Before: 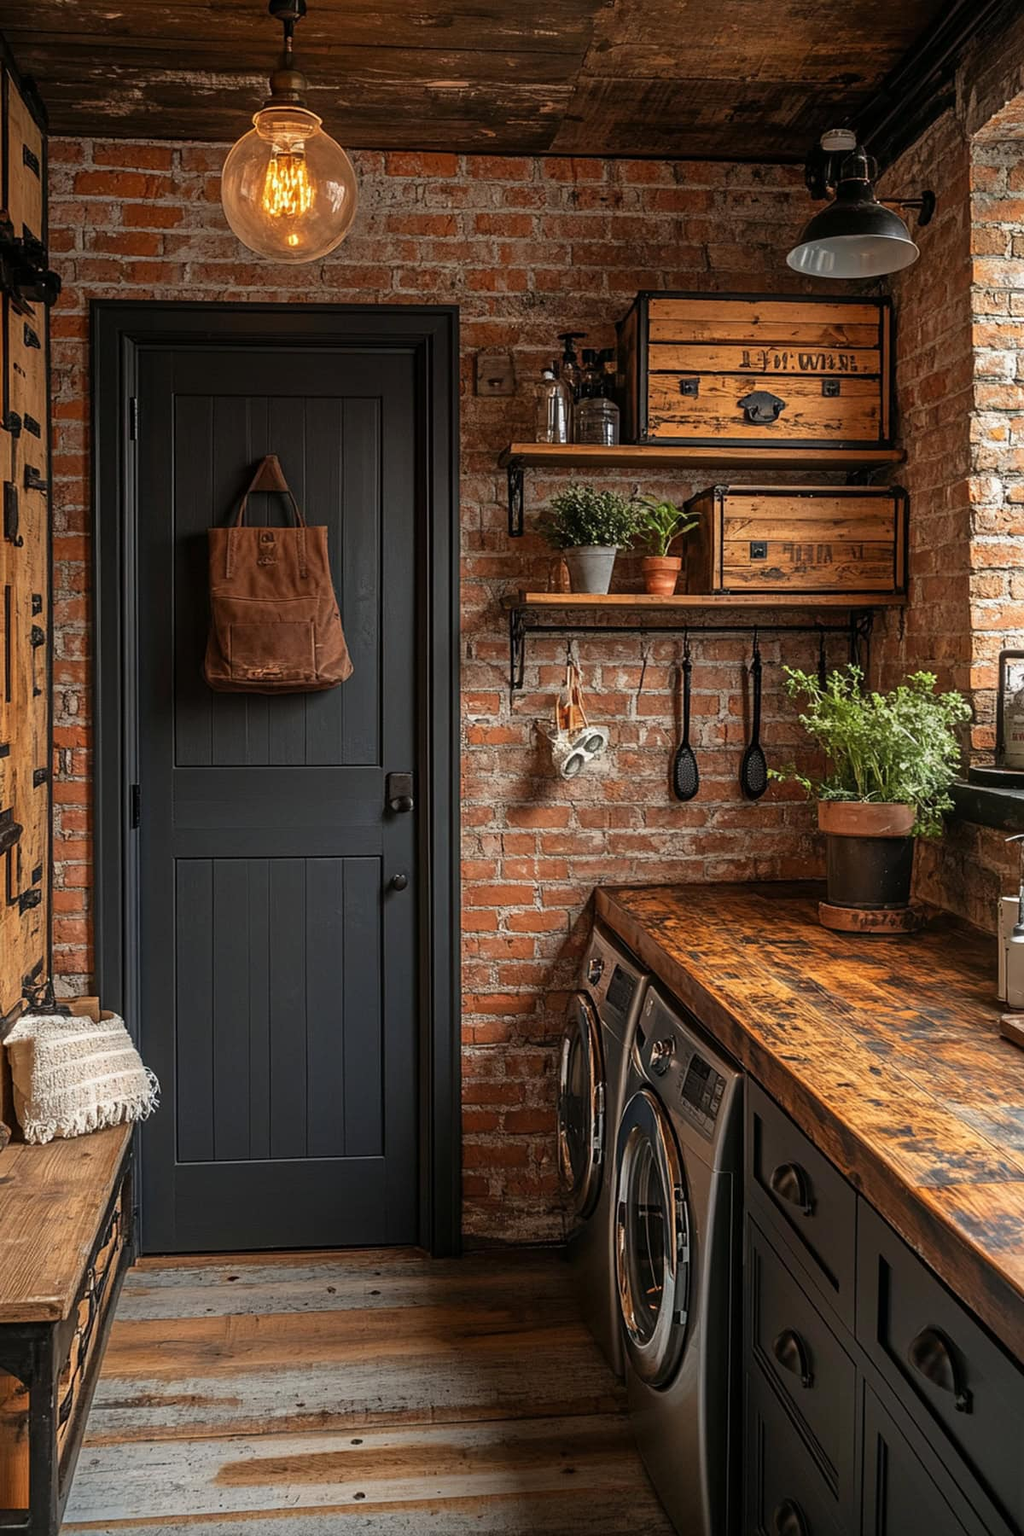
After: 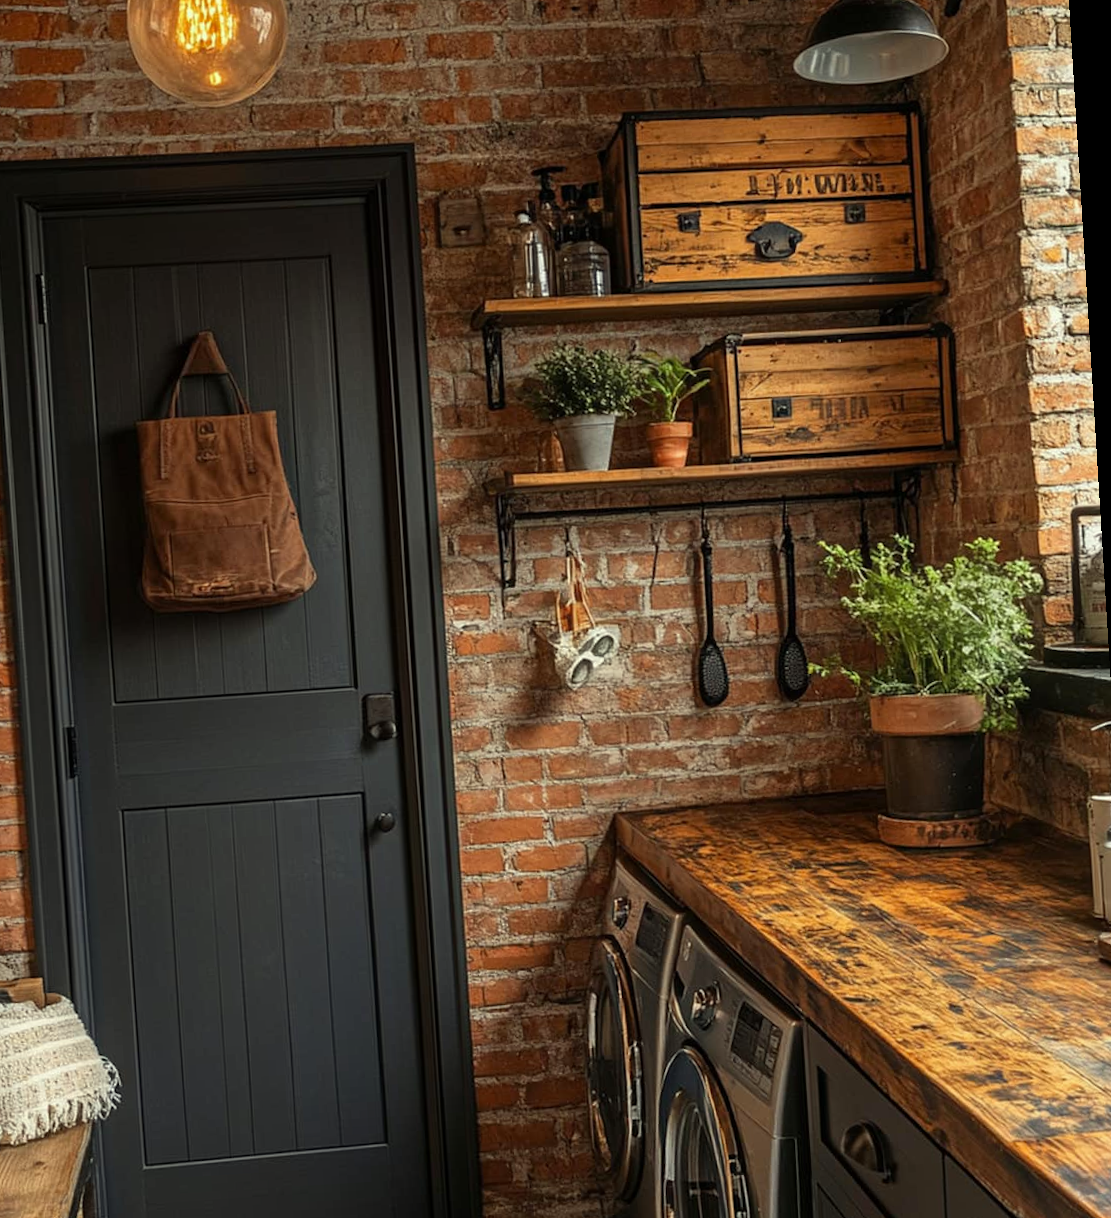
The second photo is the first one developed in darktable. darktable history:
crop: left 8.155%, top 6.611%, bottom 15.385%
rotate and perspective: rotation -3.52°, crop left 0.036, crop right 0.964, crop top 0.081, crop bottom 0.919
color correction: highlights a* -4.28, highlights b* 6.53
